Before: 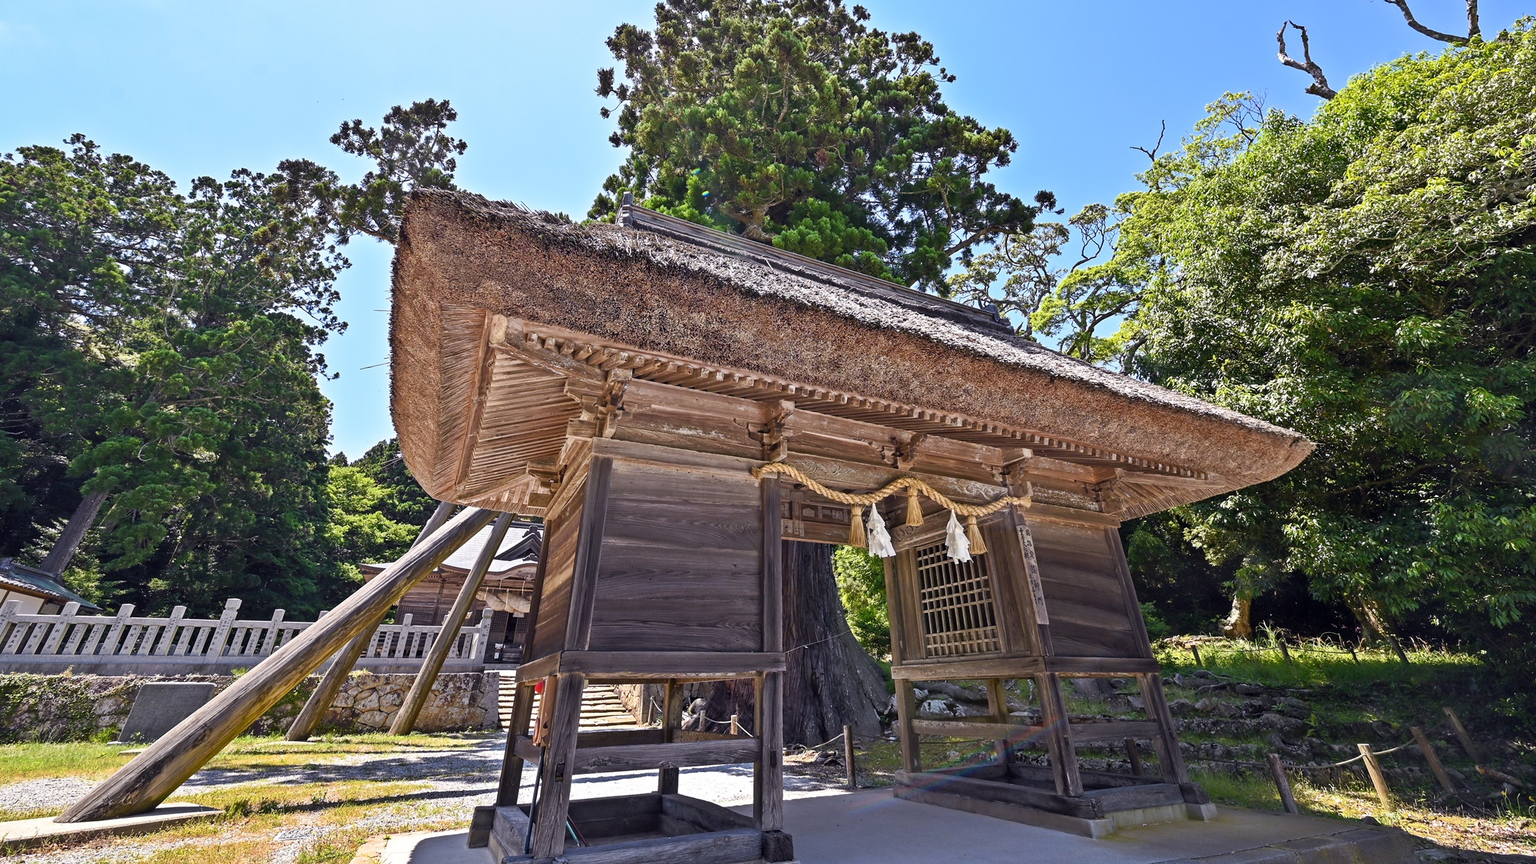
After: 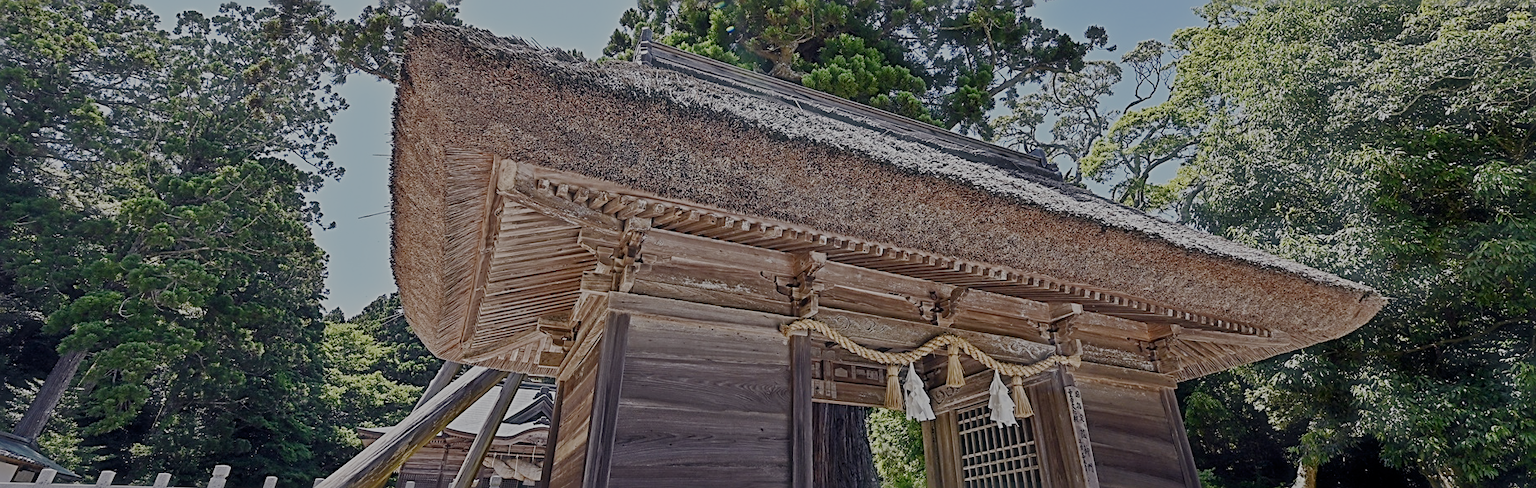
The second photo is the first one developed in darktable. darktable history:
crop: left 1.819%, top 19.305%, right 5.288%, bottom 28.14%
filmic rgb: black relative exposure -8 EV, white relative exposure 8.03 EV, hardness 2.42, latitude 9.4%, contrast 0.712, highlights saturation mix 8.74%, shadows ↔ highlights balance 2%, add noise in highlights 0.001, preserve chrominance no, color science v3 (2019), use custom middle-gray values true, contrast in highlights soft
haze removal: strength -0.103, compatibility mode true, adaptive false
contrast brightness saturation: brightness -0.087
sharpen: radius 2.796, amount 0.721
